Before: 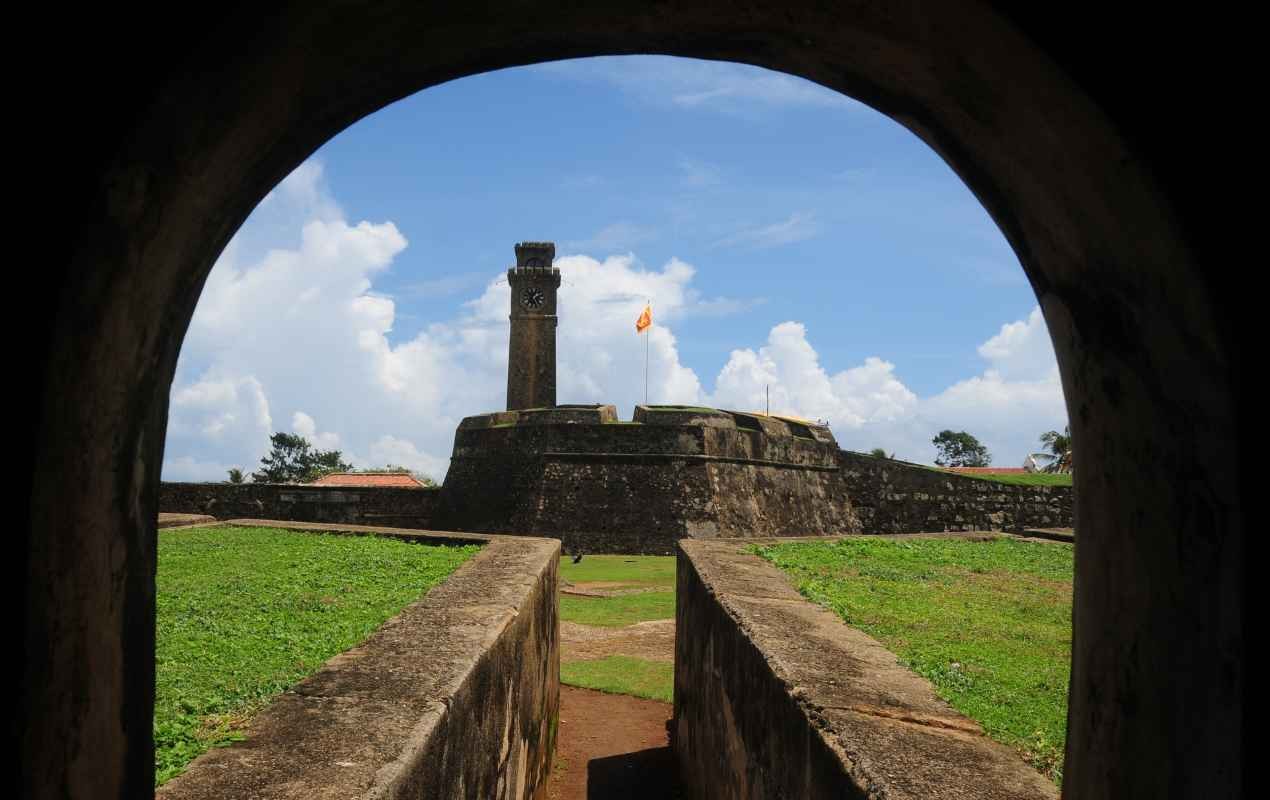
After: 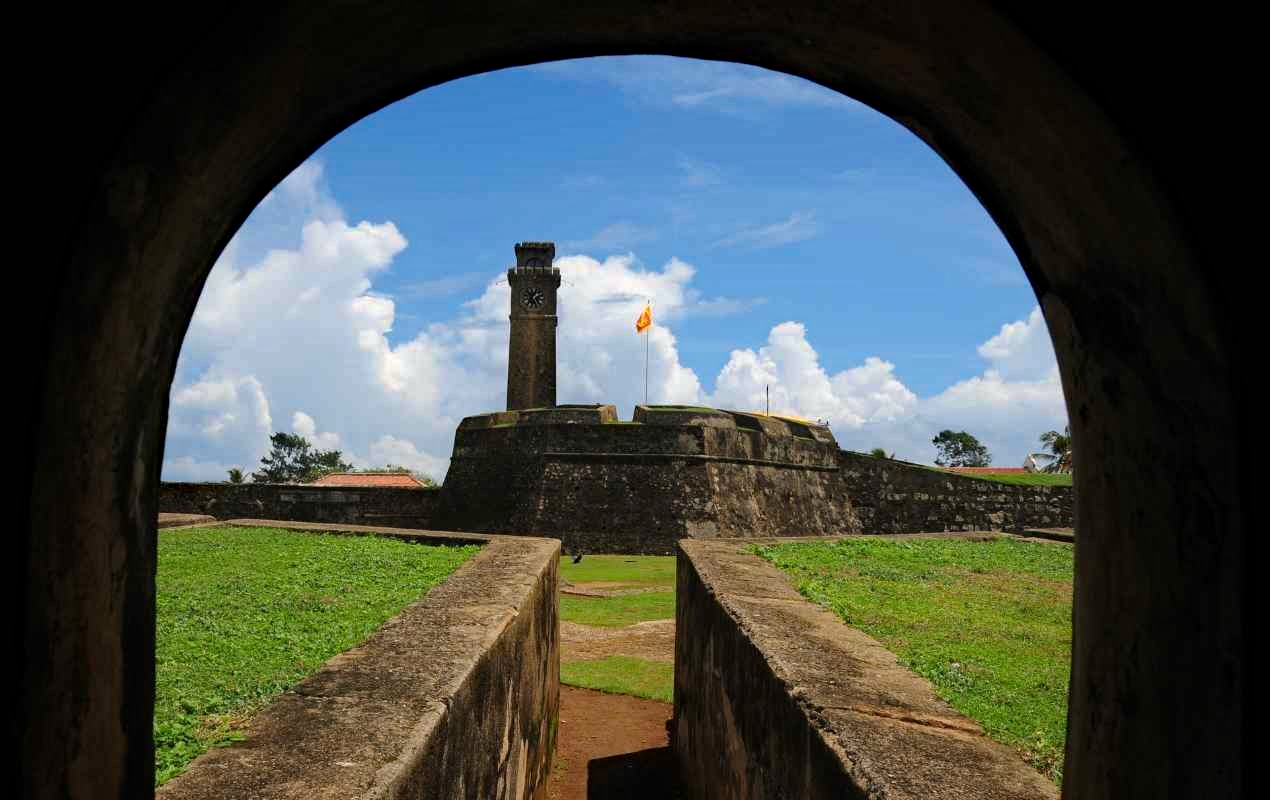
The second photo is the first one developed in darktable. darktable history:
haze removal: strength 0.399, distance 0.22, compatibility mode true, adaptive false
